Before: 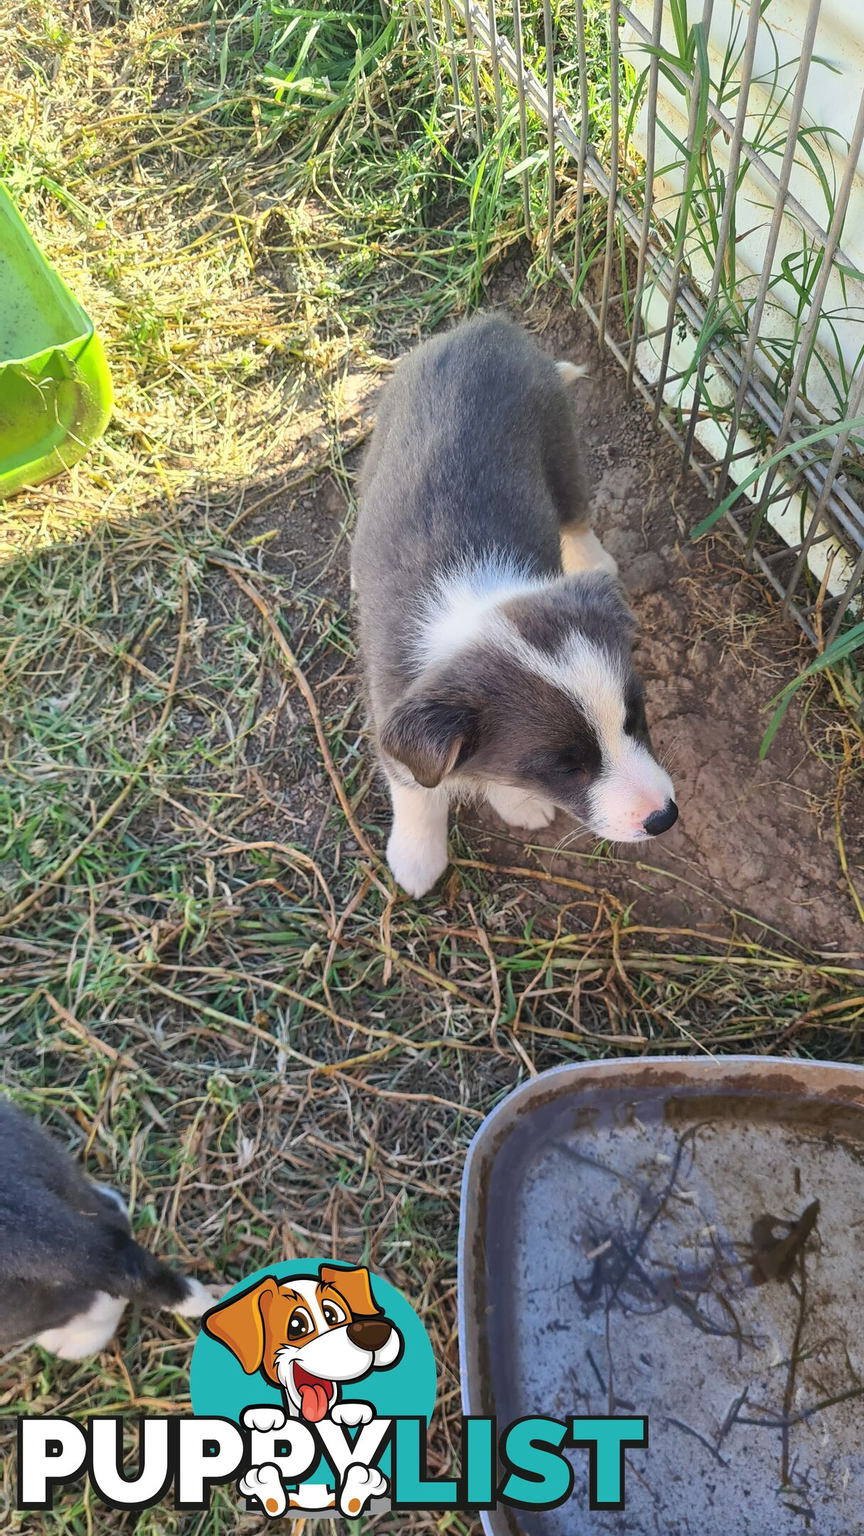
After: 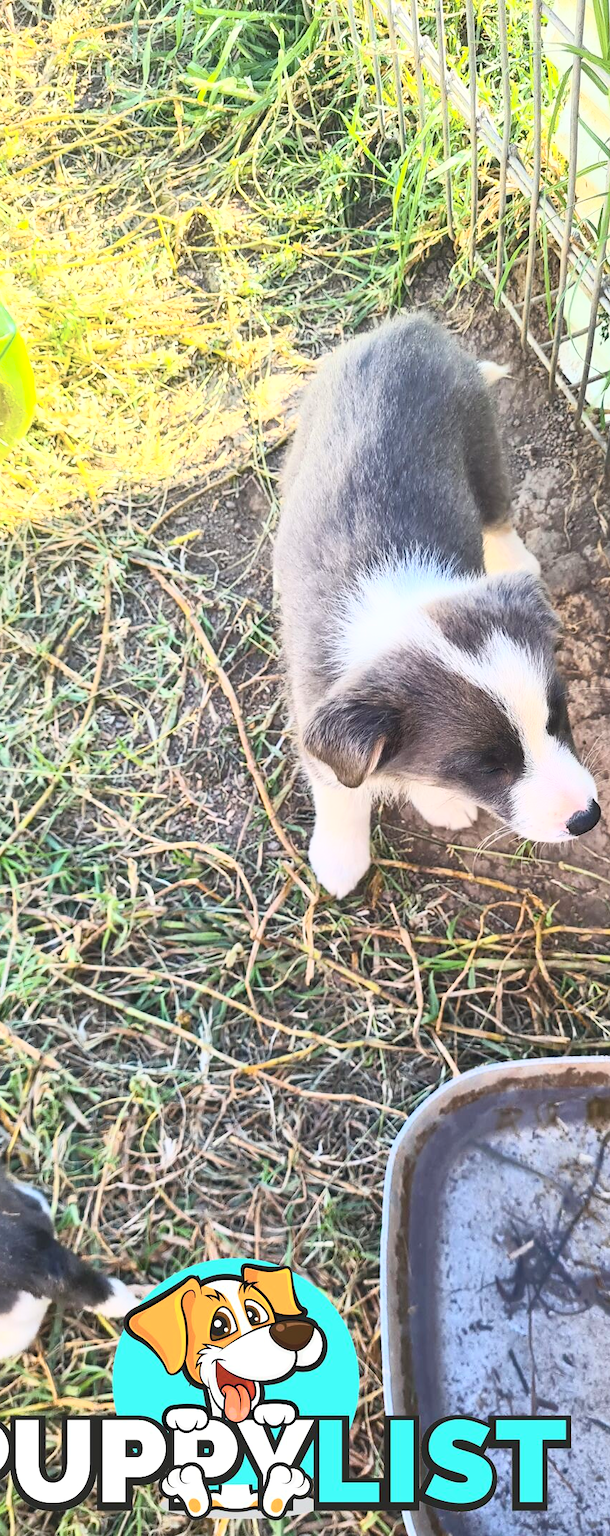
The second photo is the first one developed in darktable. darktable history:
contrast brightness saturation: contrast 0.449, brightness 0.552, saturation -0.189
color balance rgb: linear chroma grading › global chroma 14.664%, perceptual saturation grading › global saturation 30.644%
crop and rotate: left 9.015%, right 20.313%
